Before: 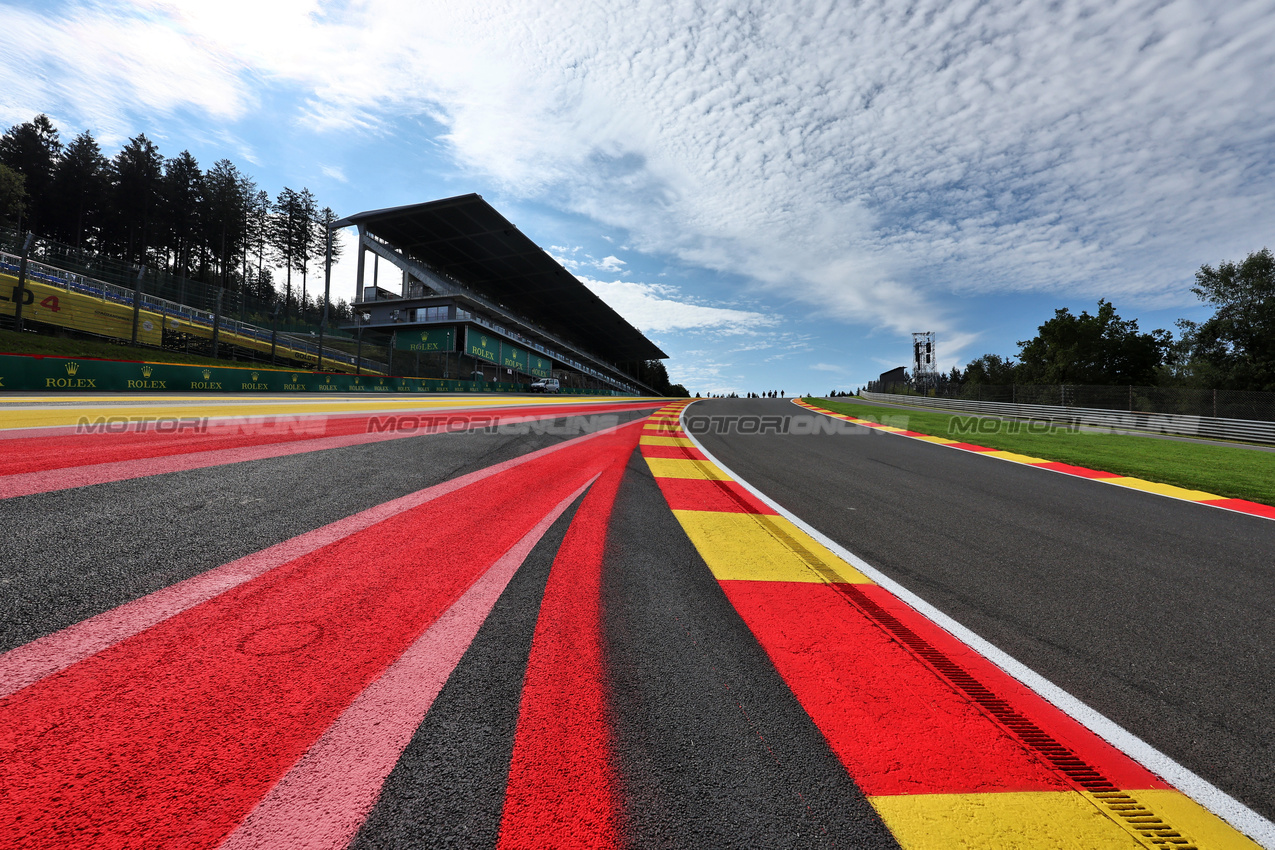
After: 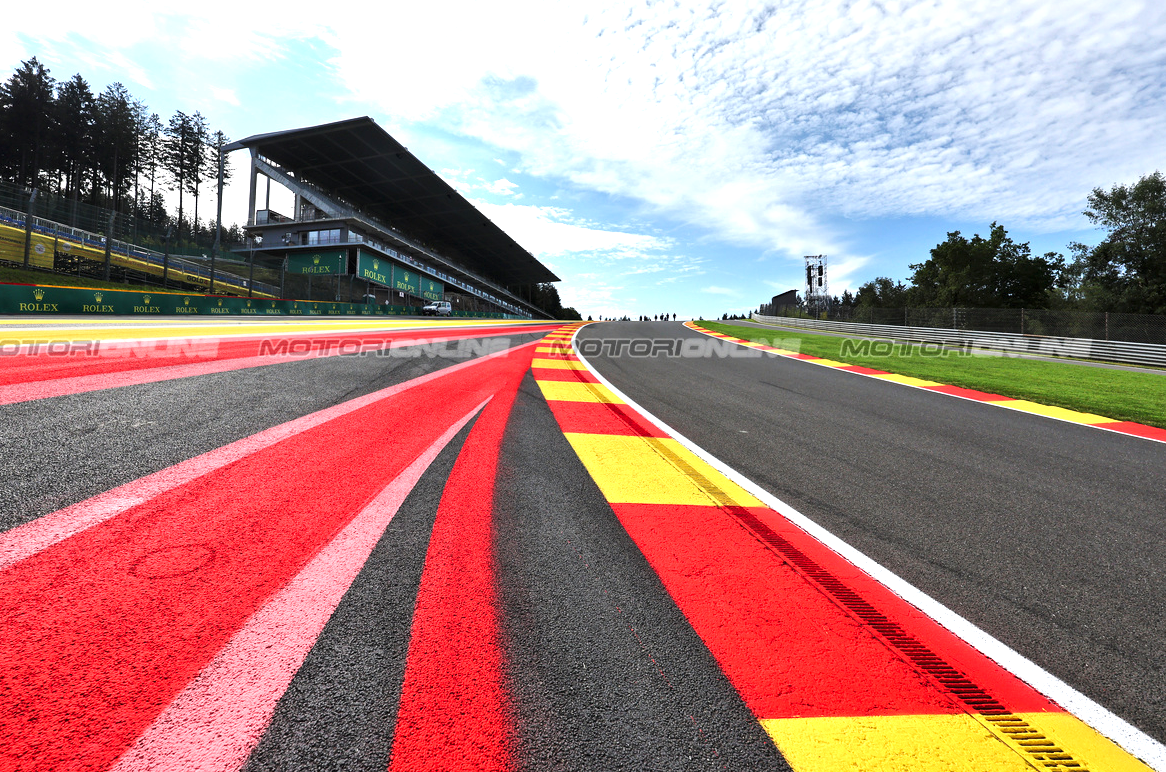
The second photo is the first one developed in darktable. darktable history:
crop and rotate: left 8.483%, top 9.131%
tone curve: curves: ch0 [(0, 0) (0.265, 0.253) (0.732, 0.751) (1, 1)], preserve colors none
exposure: black level correction 0, exposure 1 EV, compensate exposure bias true, compensate highlight preservation false
